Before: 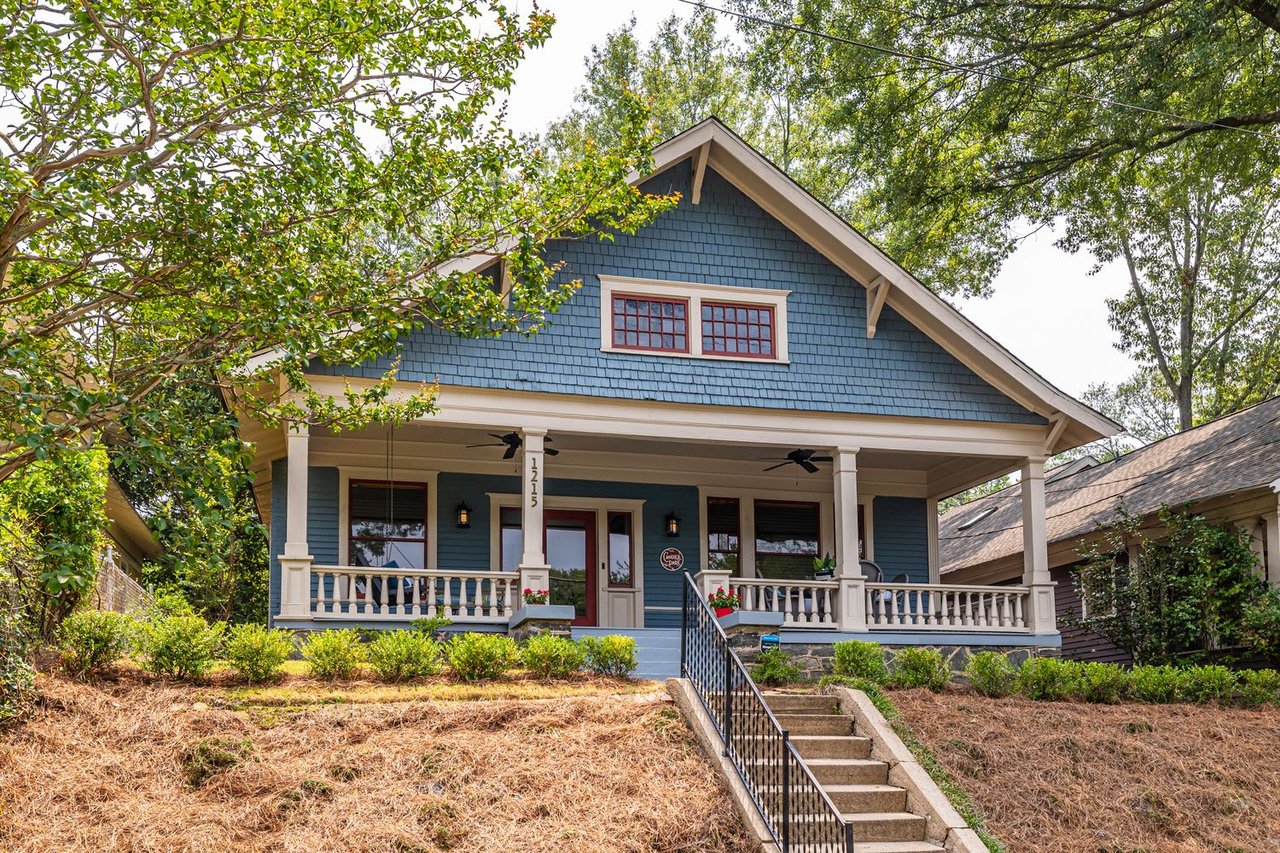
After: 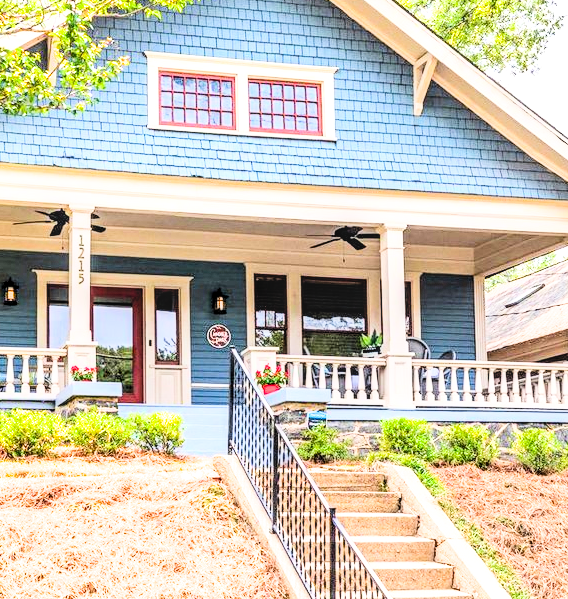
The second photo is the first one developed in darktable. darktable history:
contrast brightness saturation: contrast 0.2, brightness 0.16, saturation 0.22
filmic rgb: black relative exposure -5 EV, hardness 2.88, contrast 1.3, highlights saturation mix -10%
exposure: exposure 2 EV, compensate highlight preservation false
crop: left 35.432%, top 26.233%, right 20.145%, bottom 3.432%
local contrast: on, module defaults
